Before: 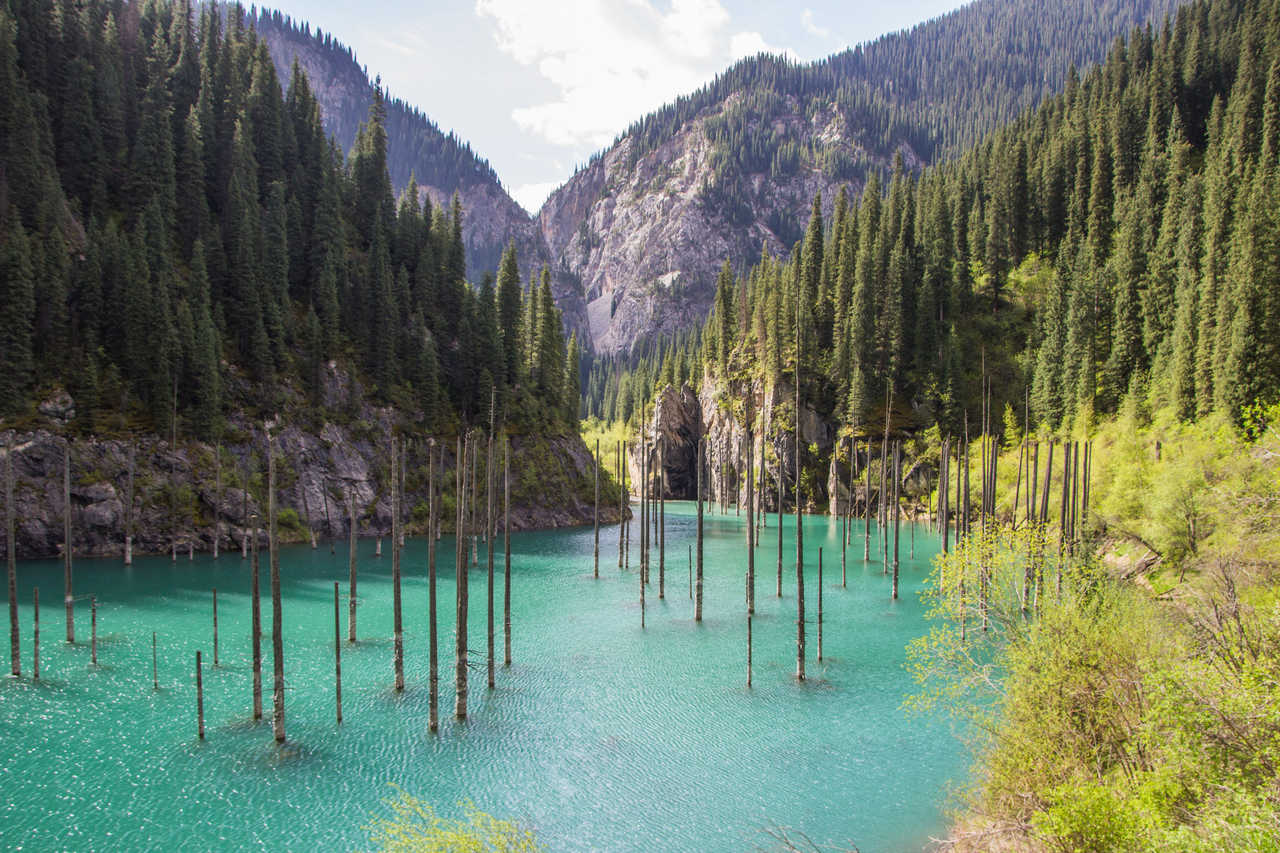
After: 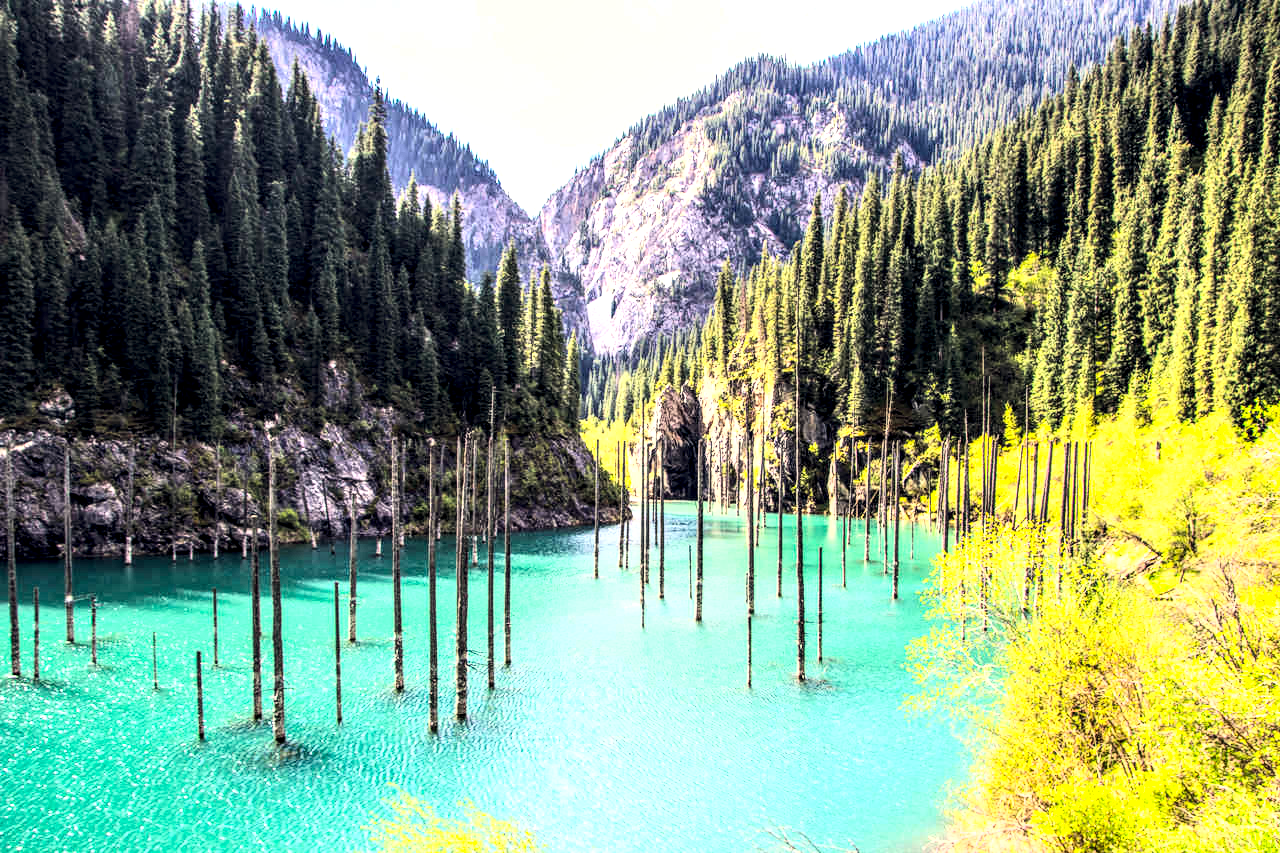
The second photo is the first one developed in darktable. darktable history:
base curve: curves: ch0 [(0, 0) (0.007, 0.004) (0.027, 0.03) (0.046, 0.07) (0.207, 0.54) (0.442, 0.872) (0.673, 0.972) (1, 1)]
local contrast: highlights 60%, shadows 63%, detail 160%
color balance rgb: highlights gain › chroma 3.075%, highlights gain › hue 78.86°, global offset › chroma 0.131%, global offset › hue 254.31°, perceptual saturation grading › global saturation 9.599%, perceptual brilliance grading › highlights 16.374%, perceptual brilliance grading › mid-tones 6.733%, perceptual brilliance grading › shadows -15.01%, global vibrance 18.142%
